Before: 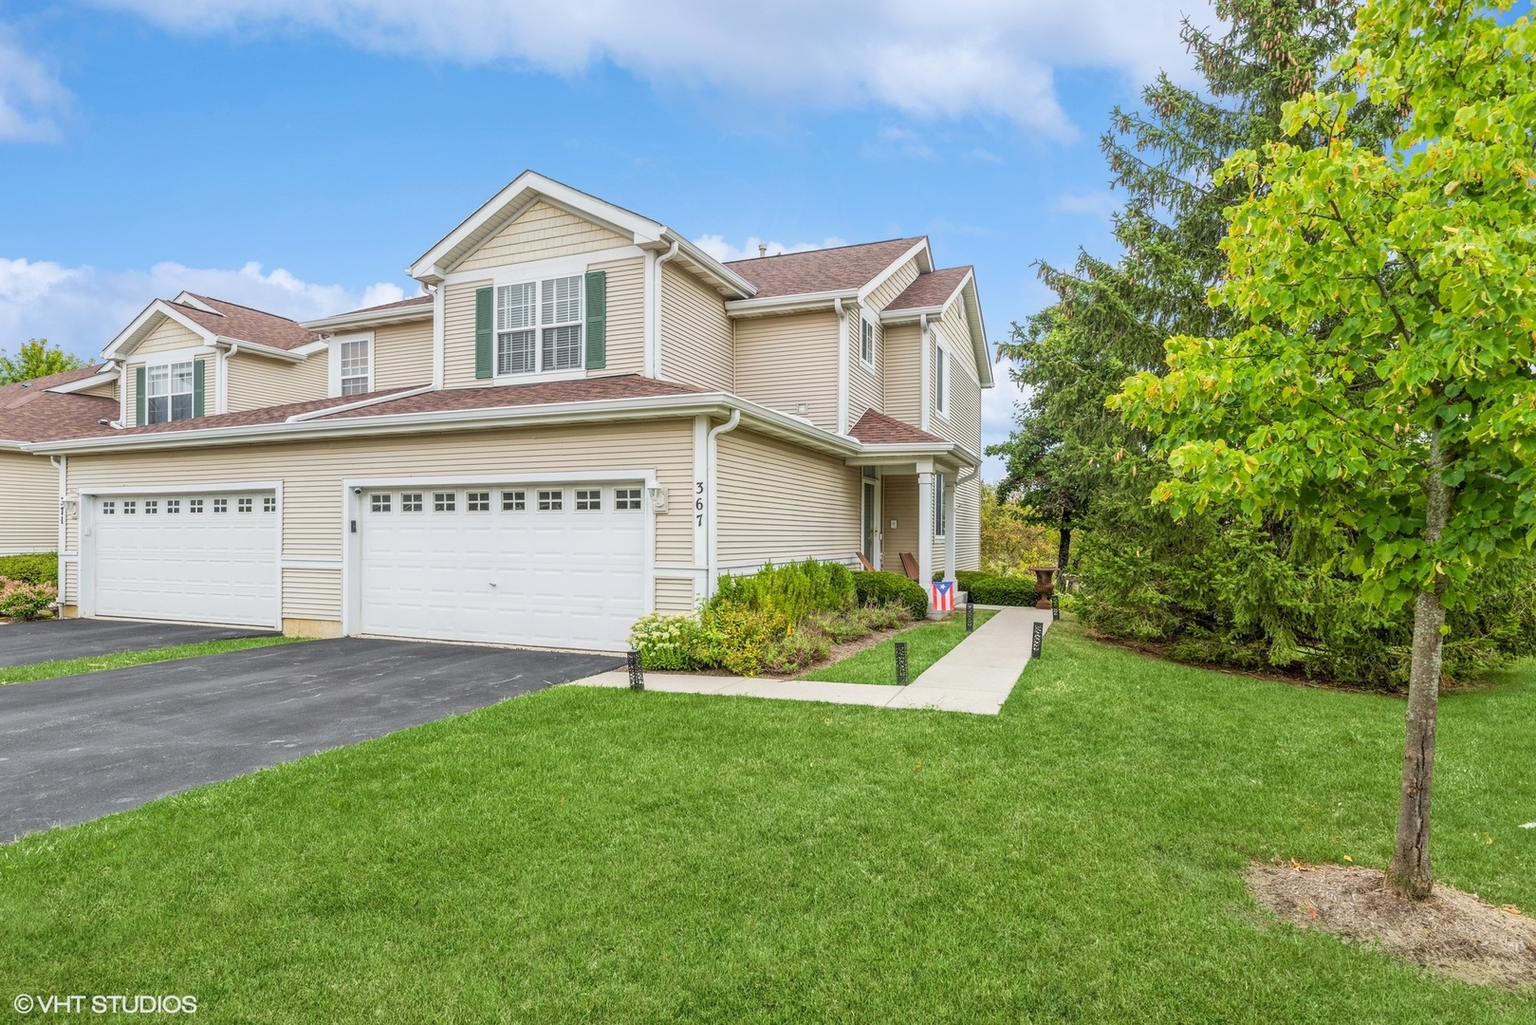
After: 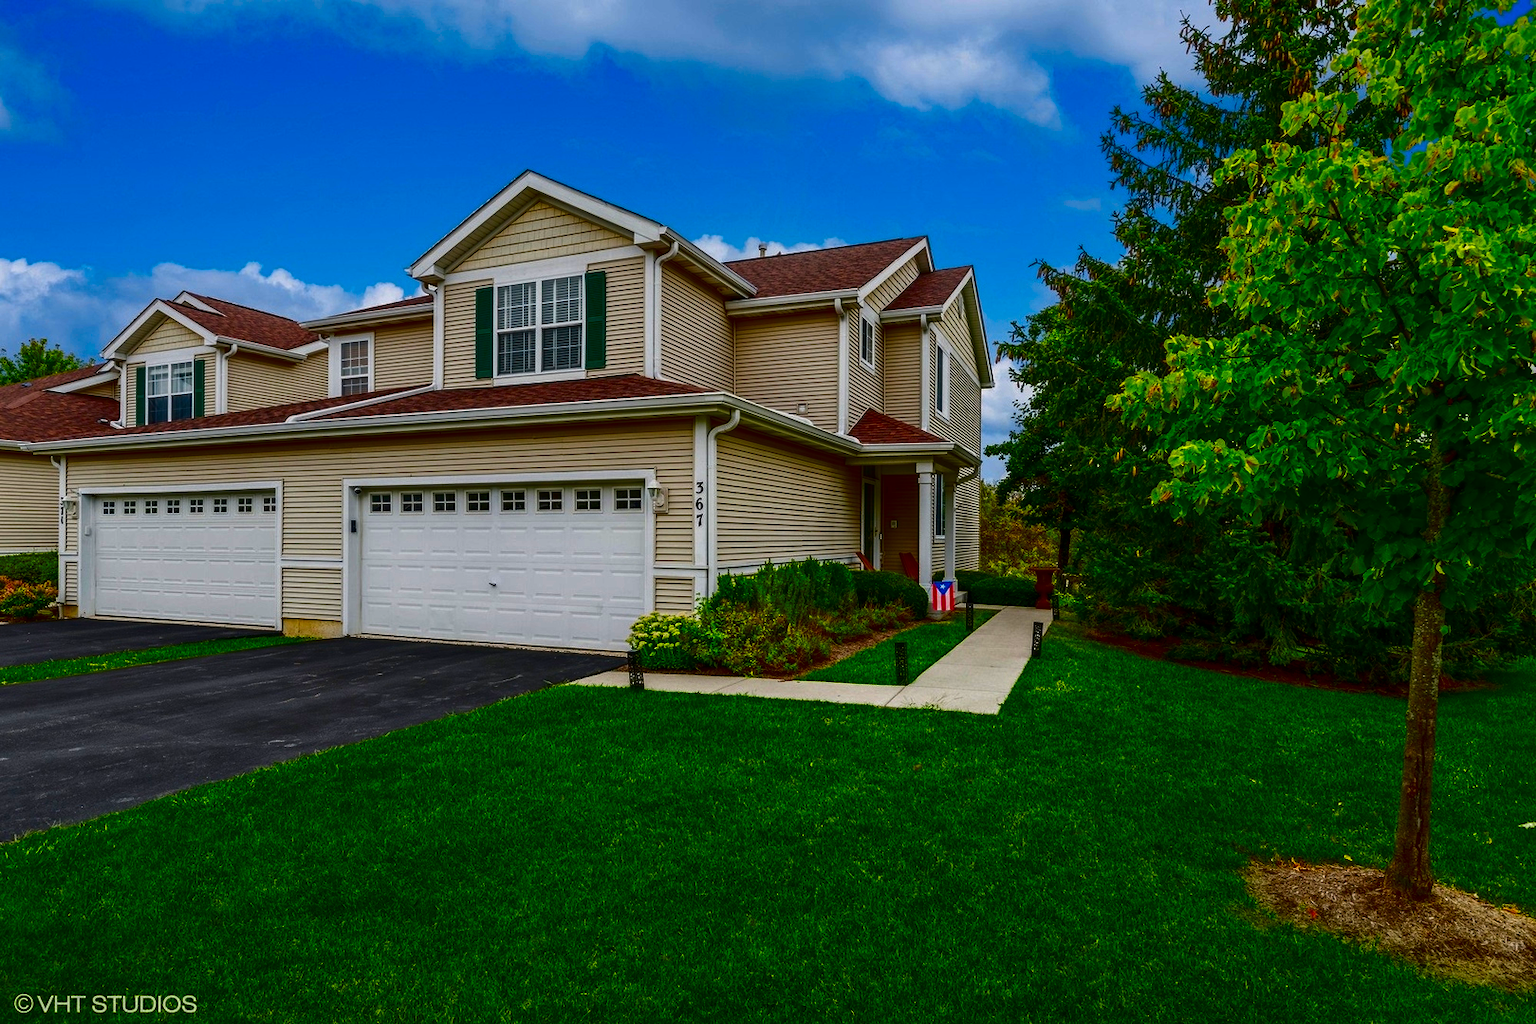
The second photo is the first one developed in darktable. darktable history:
contrast brightness saturation: brightness -0.988, saturation 0.985
